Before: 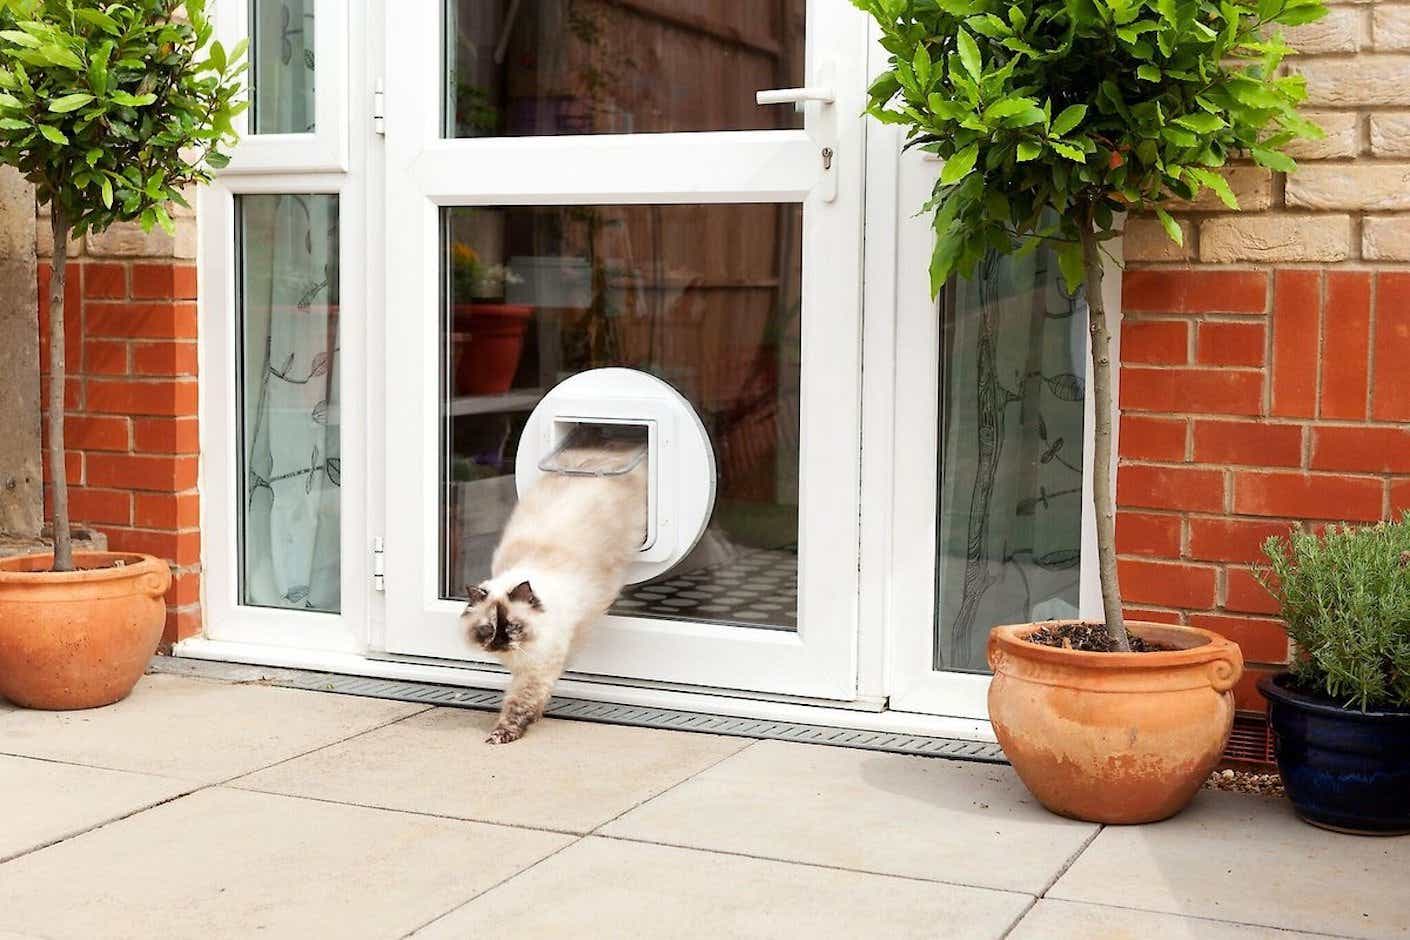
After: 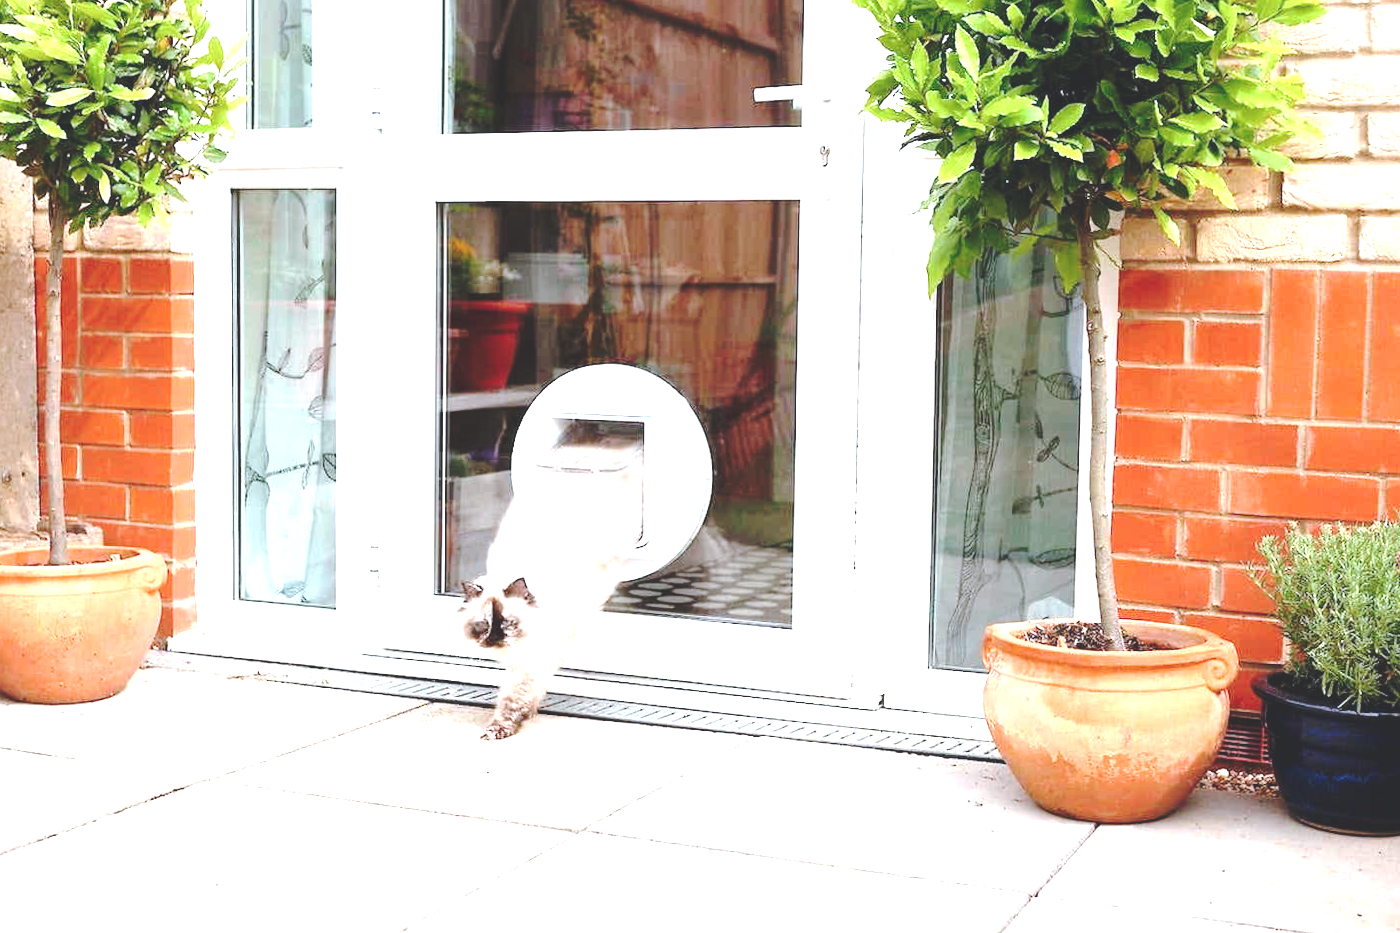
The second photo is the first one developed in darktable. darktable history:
color correction: highlights a* -0.78, highlights b* -9.08
crop and rotate: angle -0.272°
exposure: black level correction 0.001, exposure 1.324 EV, compensate highlight preservation false
base curve: curves: ch0 [(0, 0.024) (0.055, 0.065) (0.121, 0.166) (0.236, 0.319) (0.693, 0.726) (1, 1)], preserve colors none
